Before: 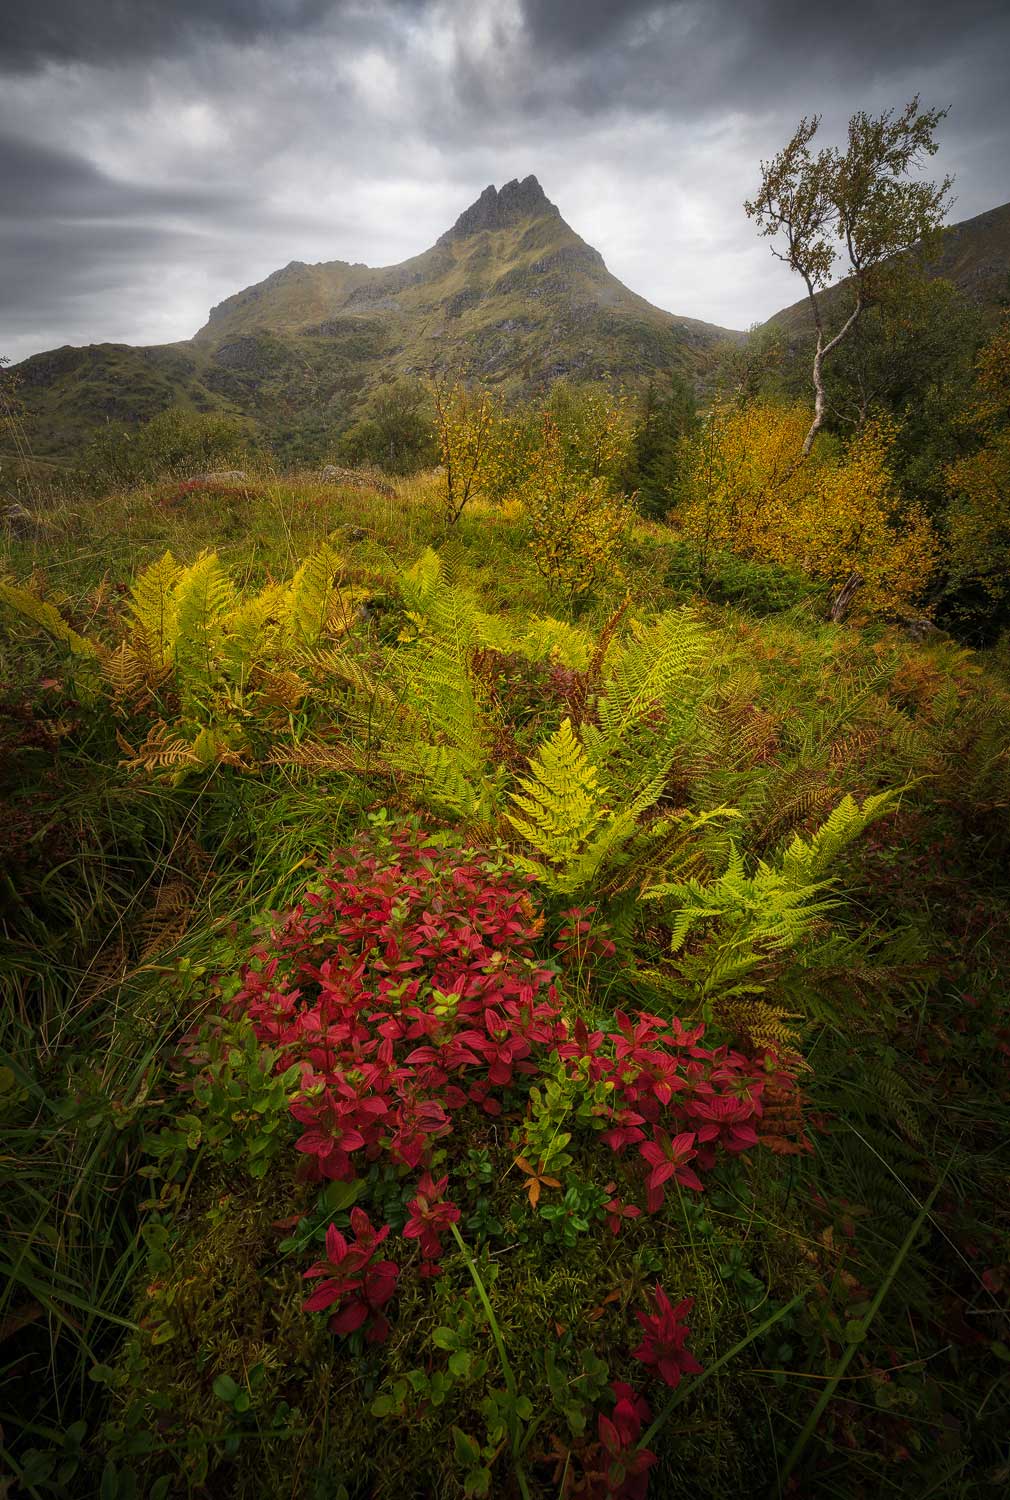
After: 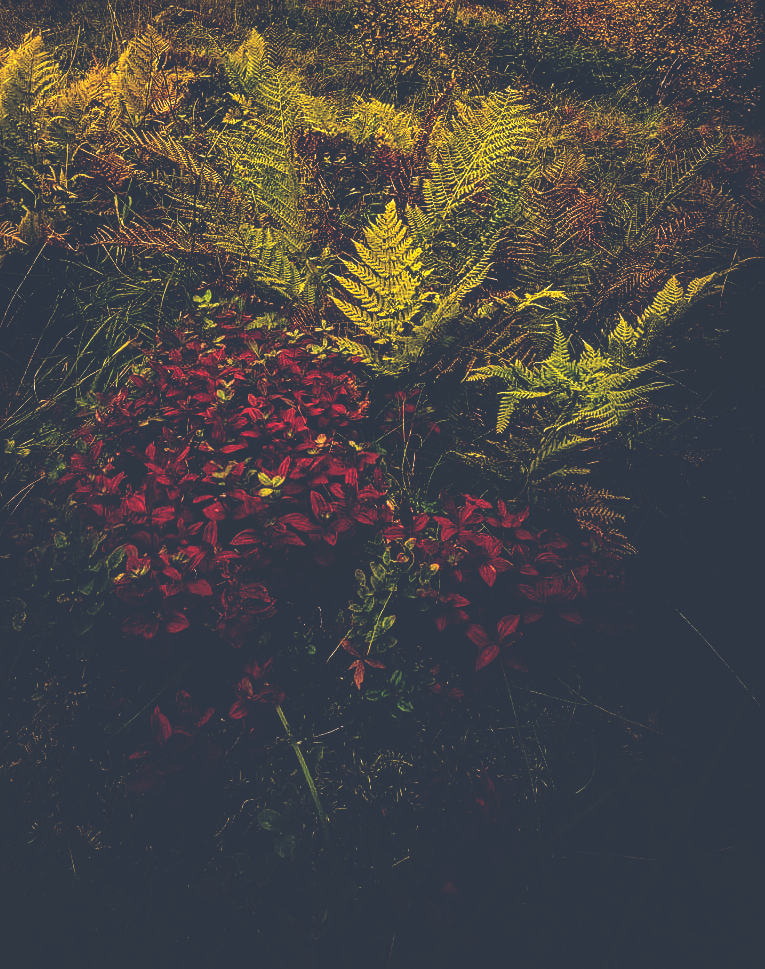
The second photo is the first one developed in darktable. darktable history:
sharpen: on, module defaults
crop and rotate: left 17.332%, top 34.579%, right 6.834%, bottom 0.783%
contrast equalizer: y [[0.5 ×6], [0.5 ×6], [0.5 ×6], [0 ×6], [0, 0.039, 0.251, 0.29, 0.293, 0.292]]
local contrast: on, module defaults
color correction: highlights a* 14.15, highlights b* 6.06, shadows a* -5.16, shadows b* -15.45, saturation 0.855
shadows and highlights: shadows 12.11, white point adjustment 1.12, soften with gaussian
base curve: curves: ch0 [(0, 0.036) (0.083, 0.04) (0.804, 1)], preserve colors none
